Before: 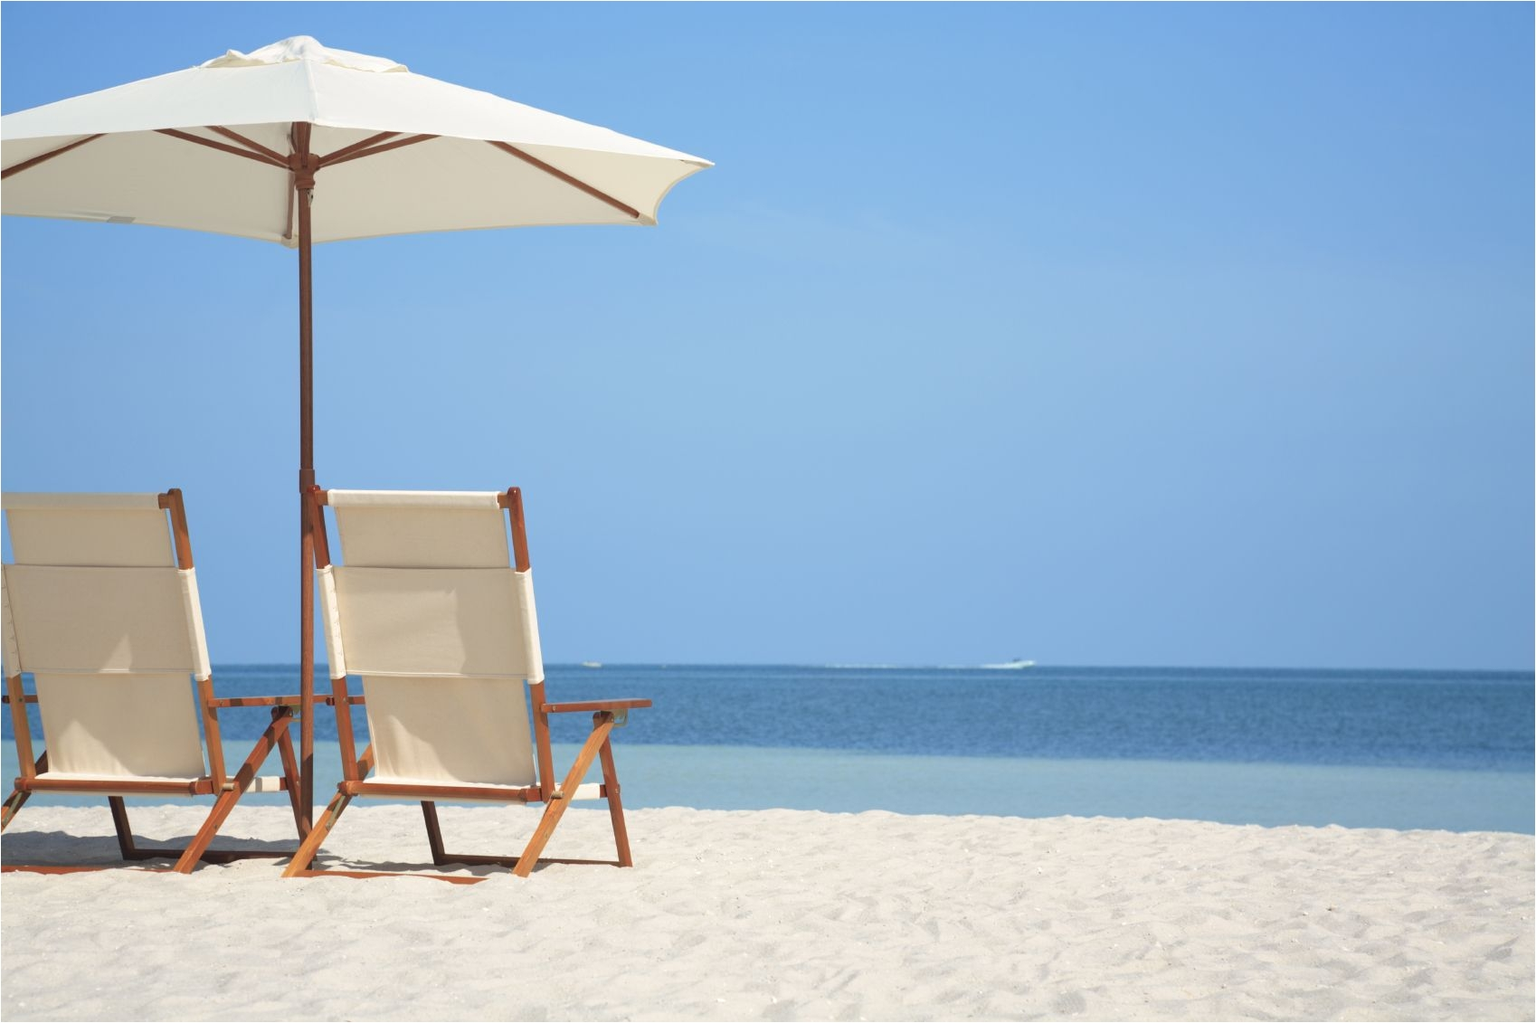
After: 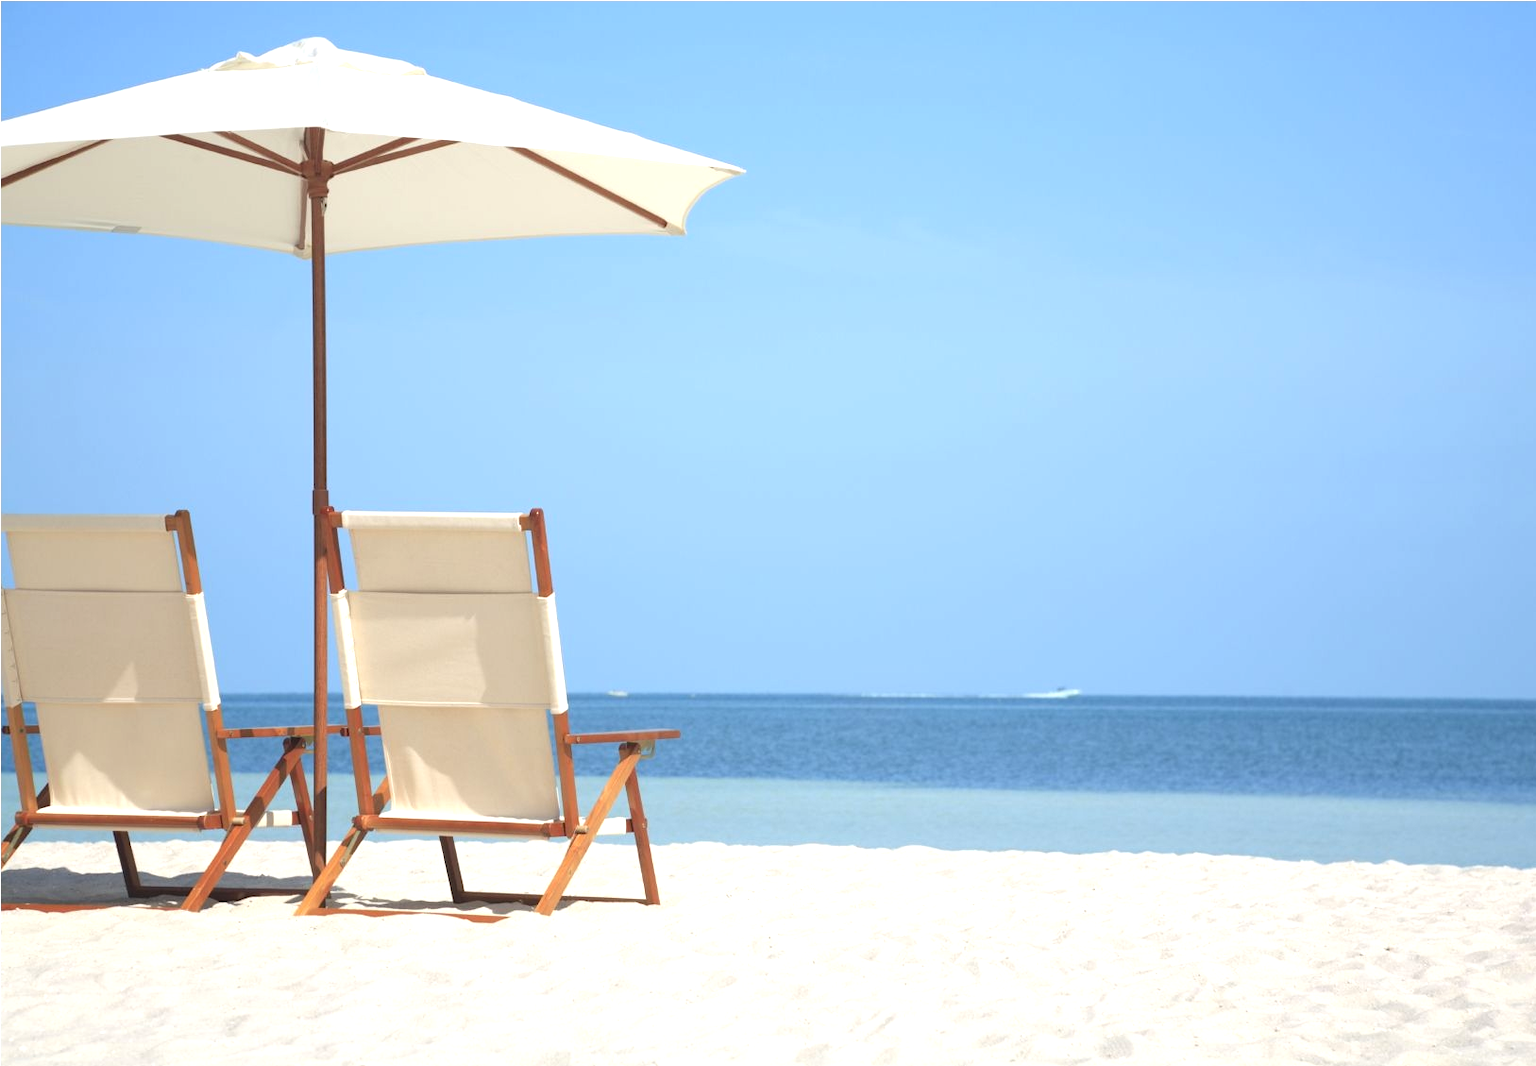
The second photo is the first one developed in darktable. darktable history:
crop: right 4.126%, bottom 0.031%
exposure: black level correction 0, exposure 0.5 EV, compensate exposure bias true, compensate highlight preservation false
